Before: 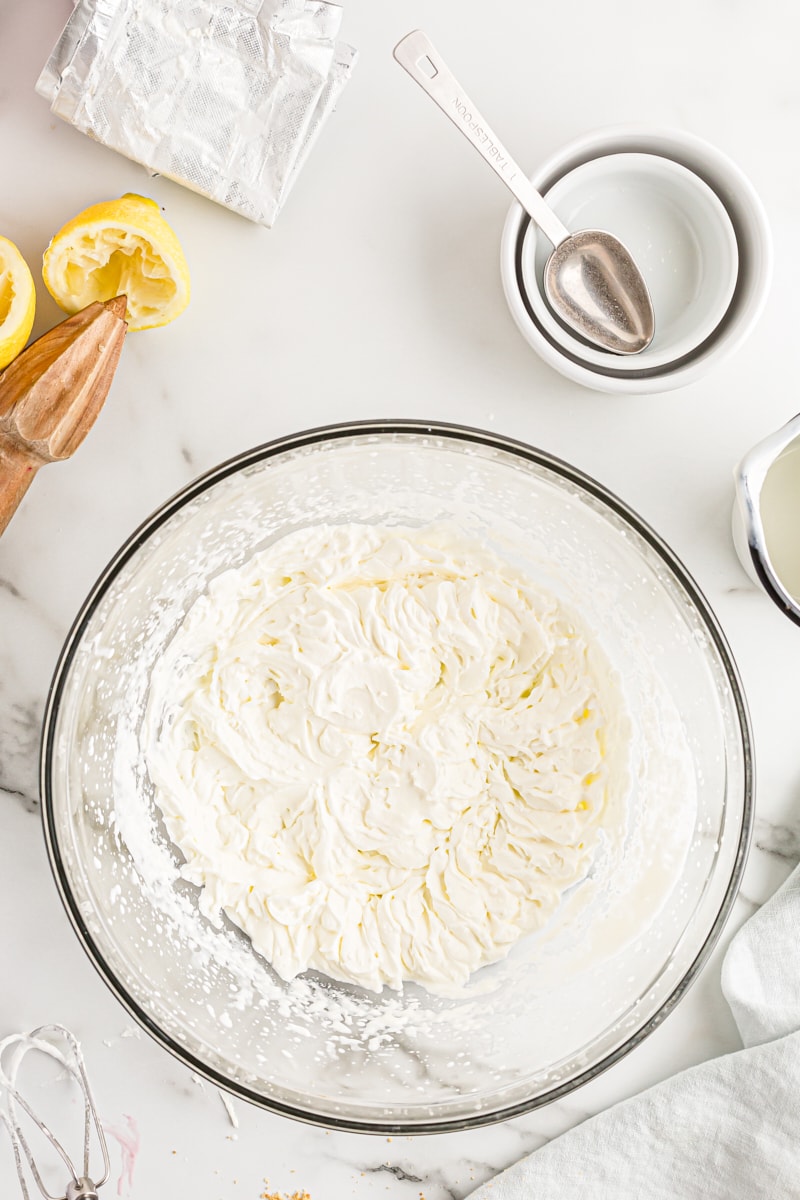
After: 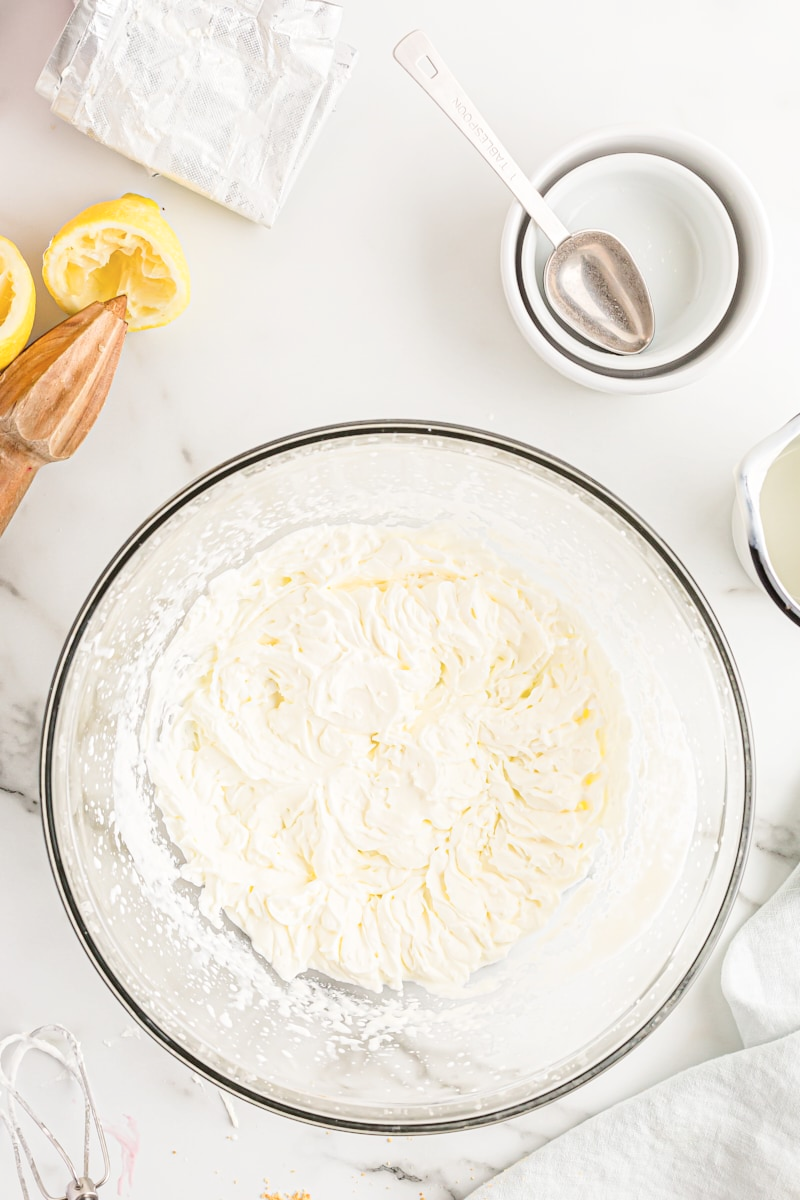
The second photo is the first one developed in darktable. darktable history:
shadows and highlights: shadows -70.07, highlights 35.68, soften with gaussian
